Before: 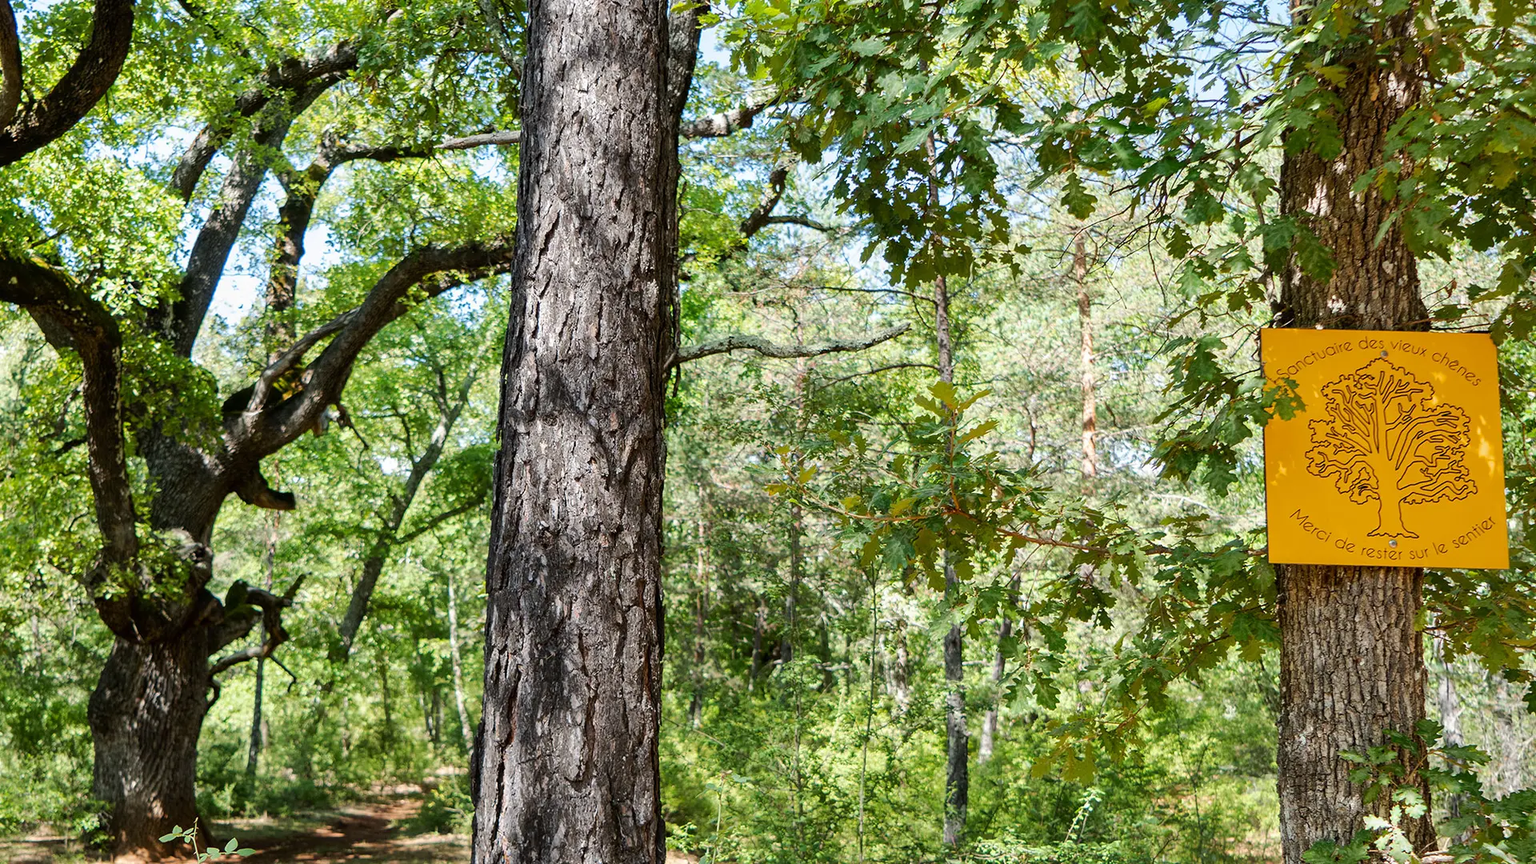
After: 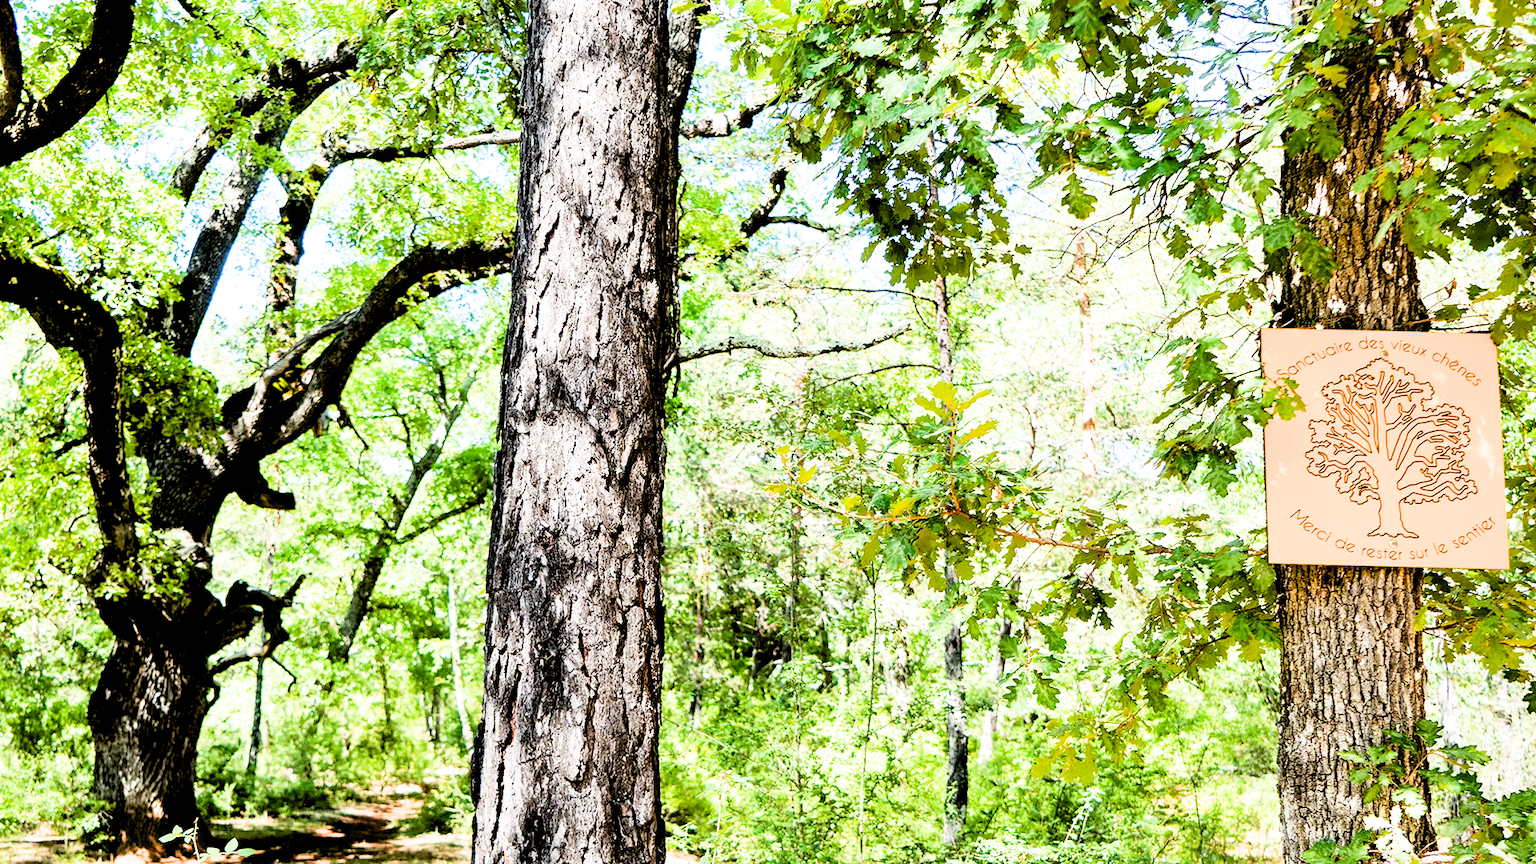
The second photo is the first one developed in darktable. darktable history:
exposure: black level correction 0.015, exposure 1.788 EV, compensate highlight preservation false
tone equalizer: edges refinement/feathering 500, mask exposure compensation -1.57 EV, preserve details no
filmic rgb: black relative exposure -5.08 EV, white relative exposure 3.97 EV, hardness 2.9, contrast 1.392, highlights saturation mix -29.51%
